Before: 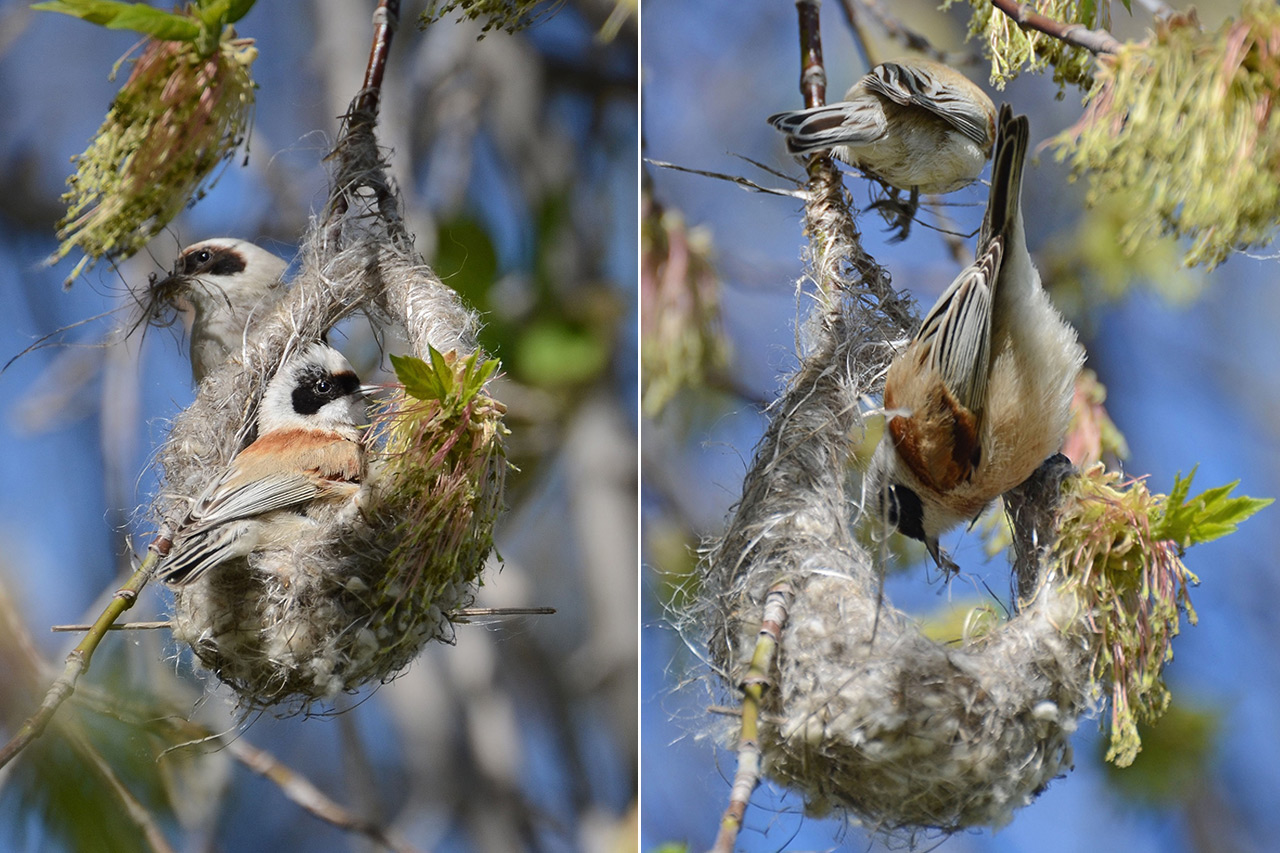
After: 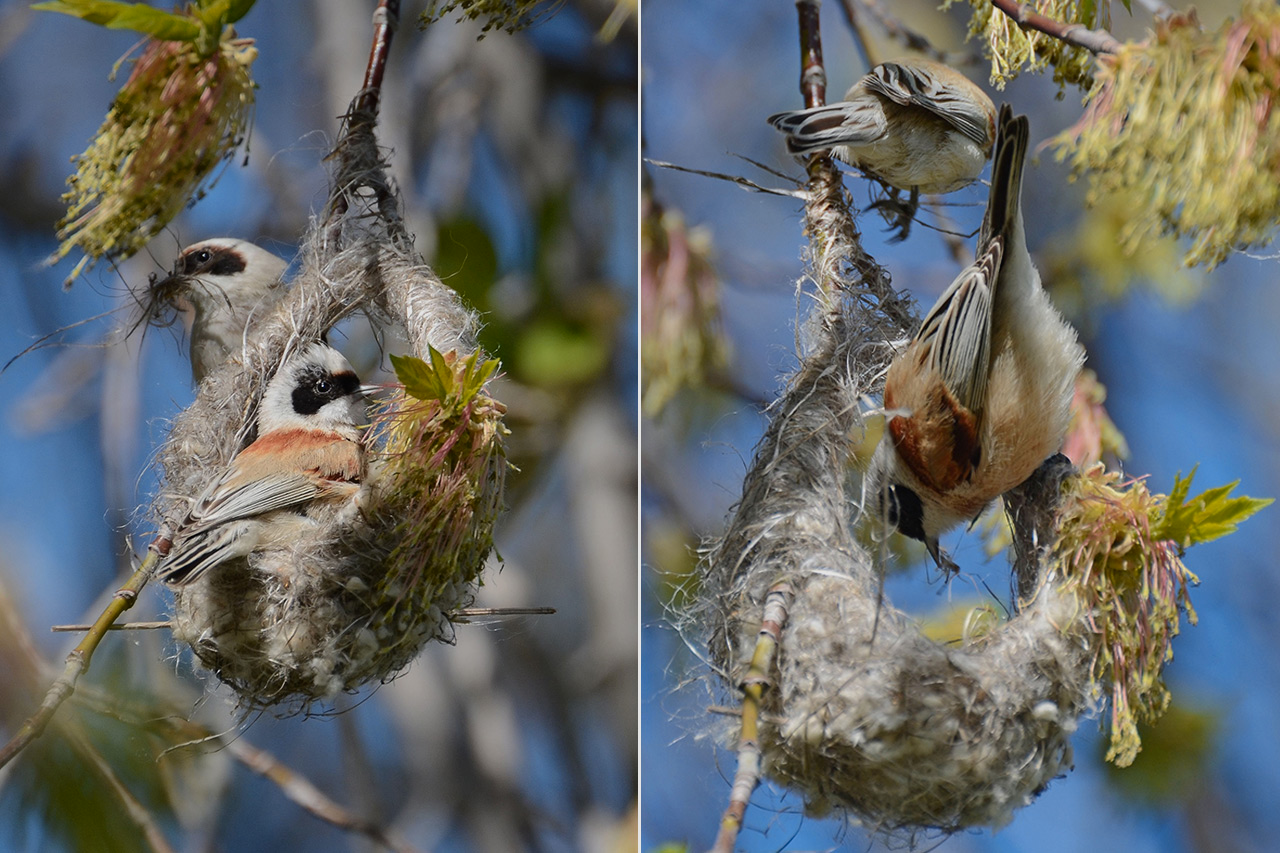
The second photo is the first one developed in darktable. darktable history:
color zones: curves: ch1 [(0.239, 0.552) (0.75, 0.5)]; ch2 [(0.25, 0.462) (0.749, 0.457)]
exposure: exposure -0.356 EV, compensate exposure bias true, compensate highlight preservation false
